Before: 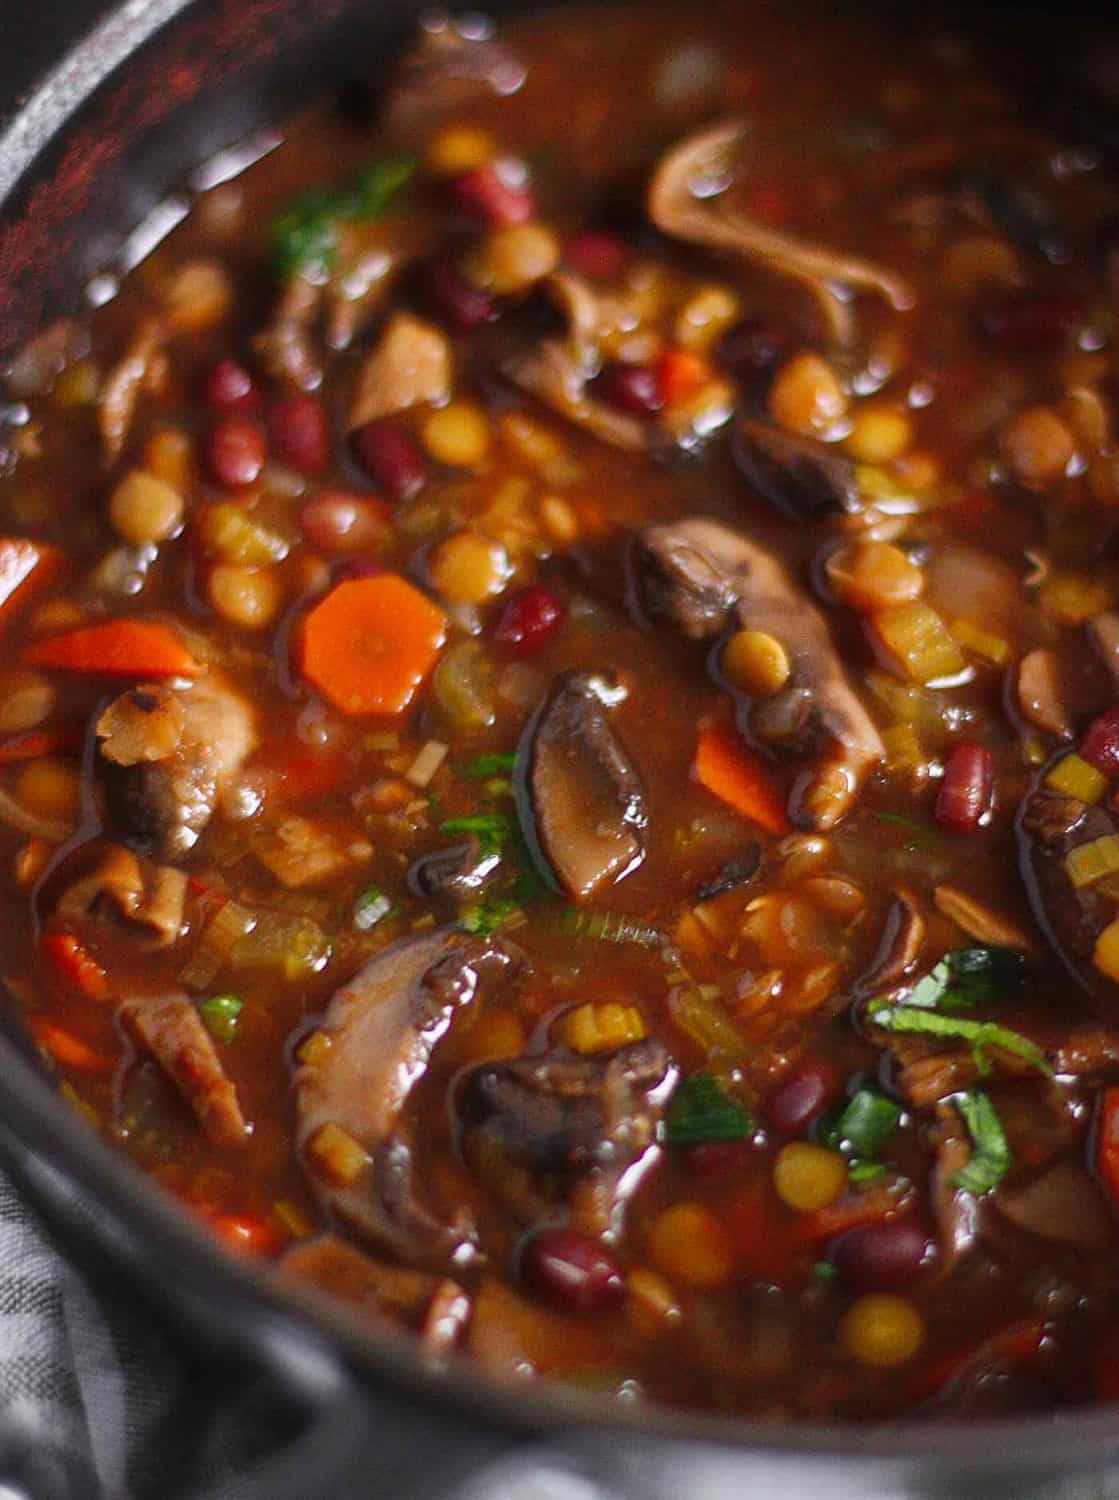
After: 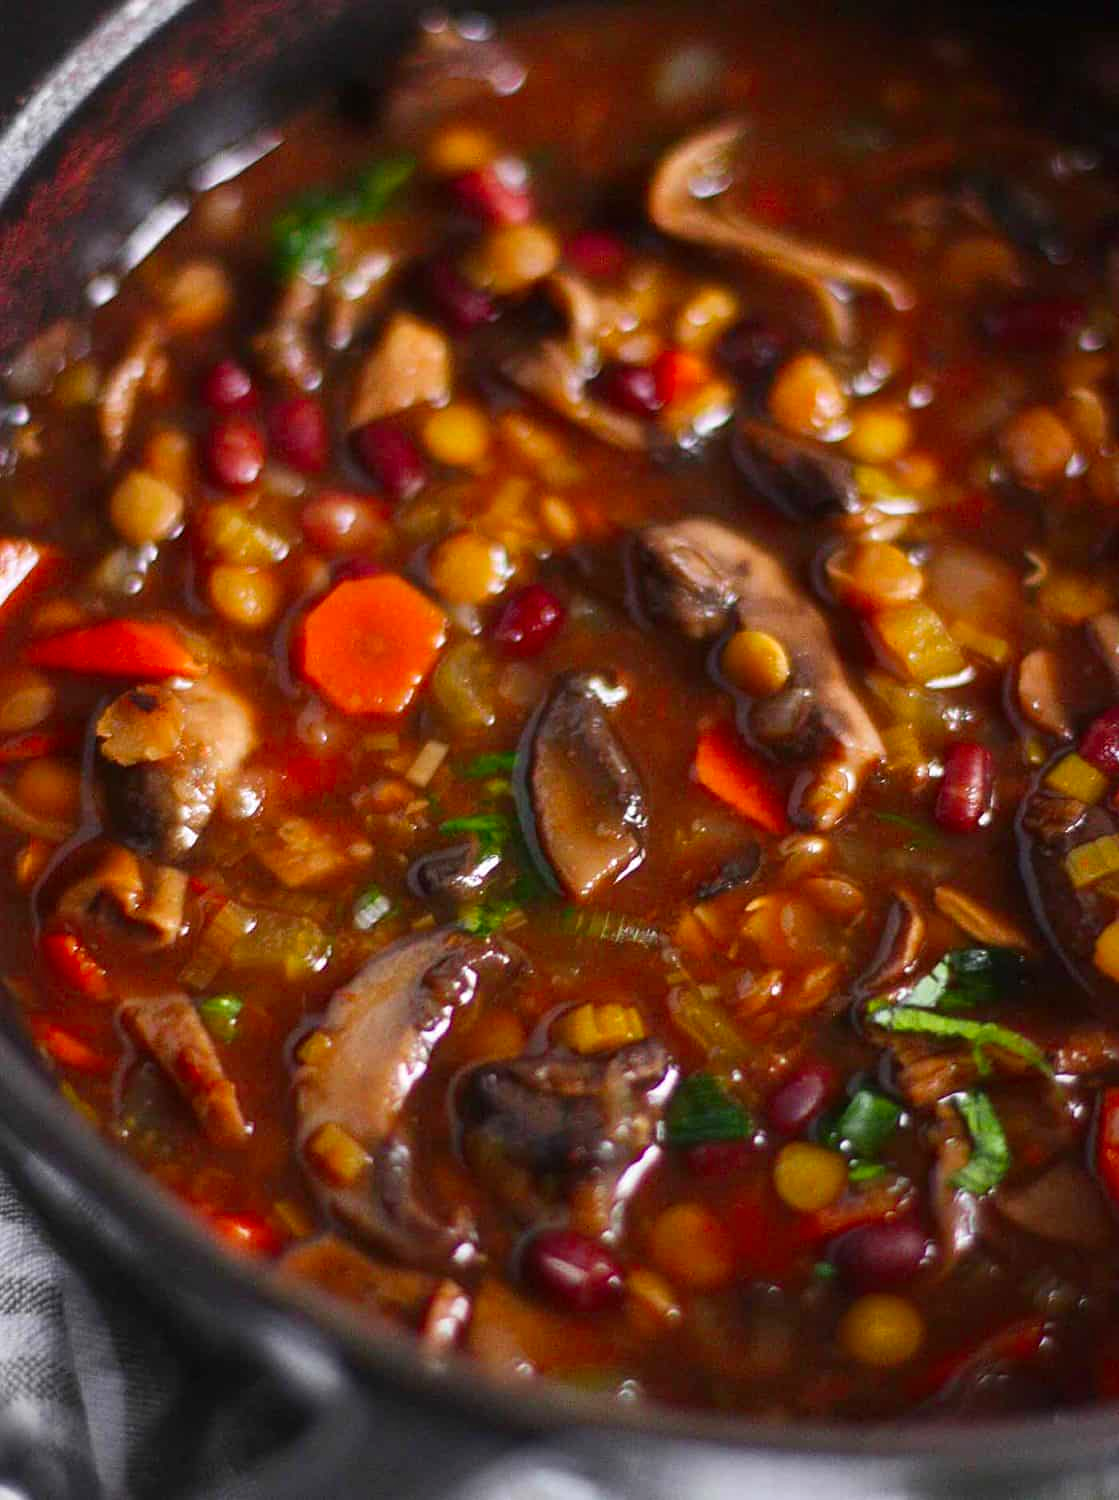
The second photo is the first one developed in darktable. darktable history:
contrast brightness saturation: contrast 0.081, saturation 0.196
shadows and highlights: shadows 11.79, white point adjustment 1.32, highlights -2.1, soften with gaussian
